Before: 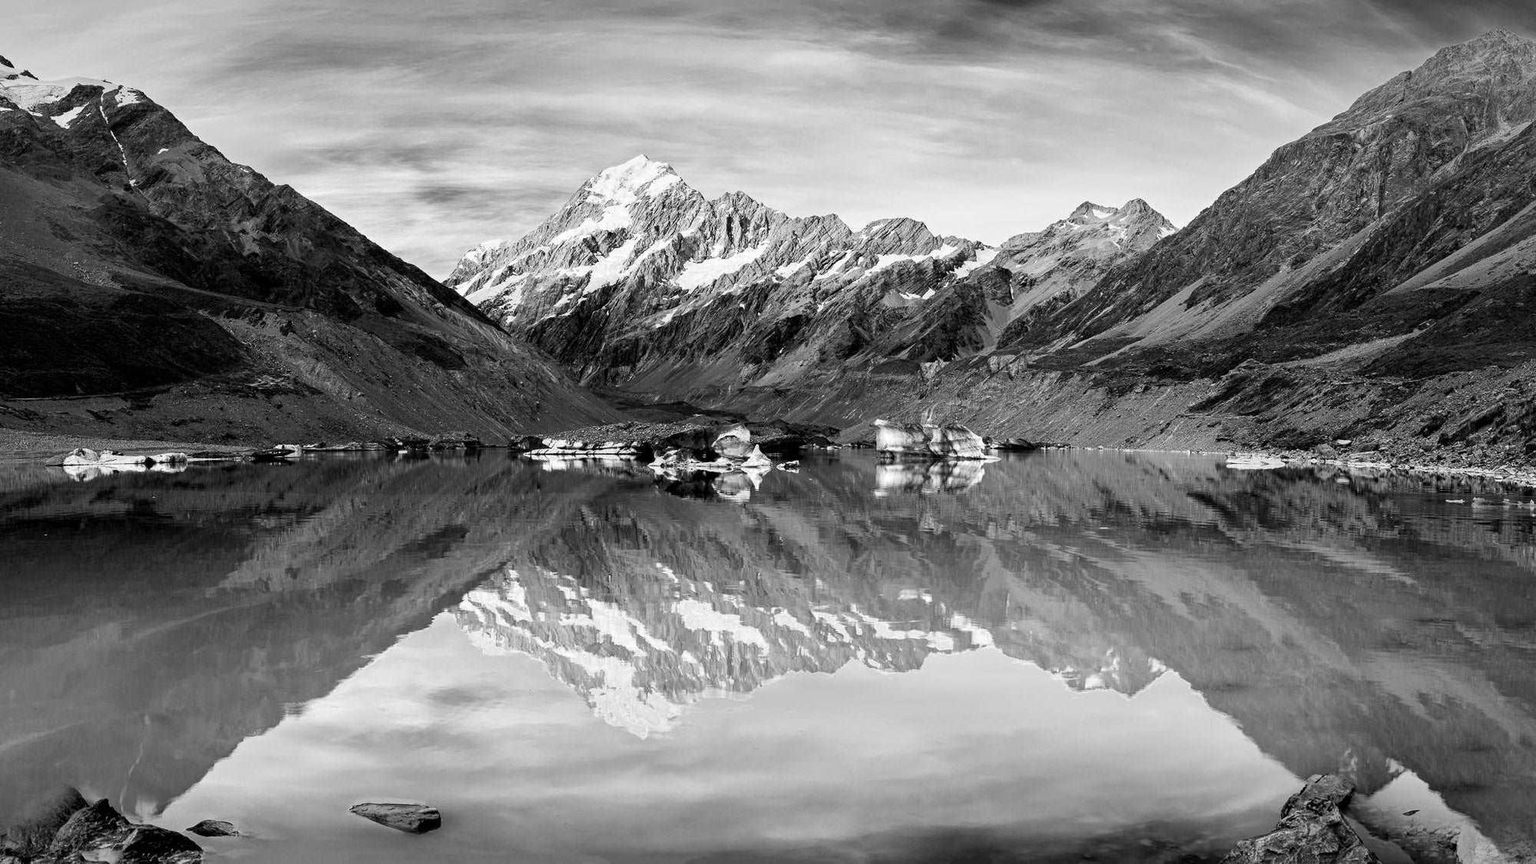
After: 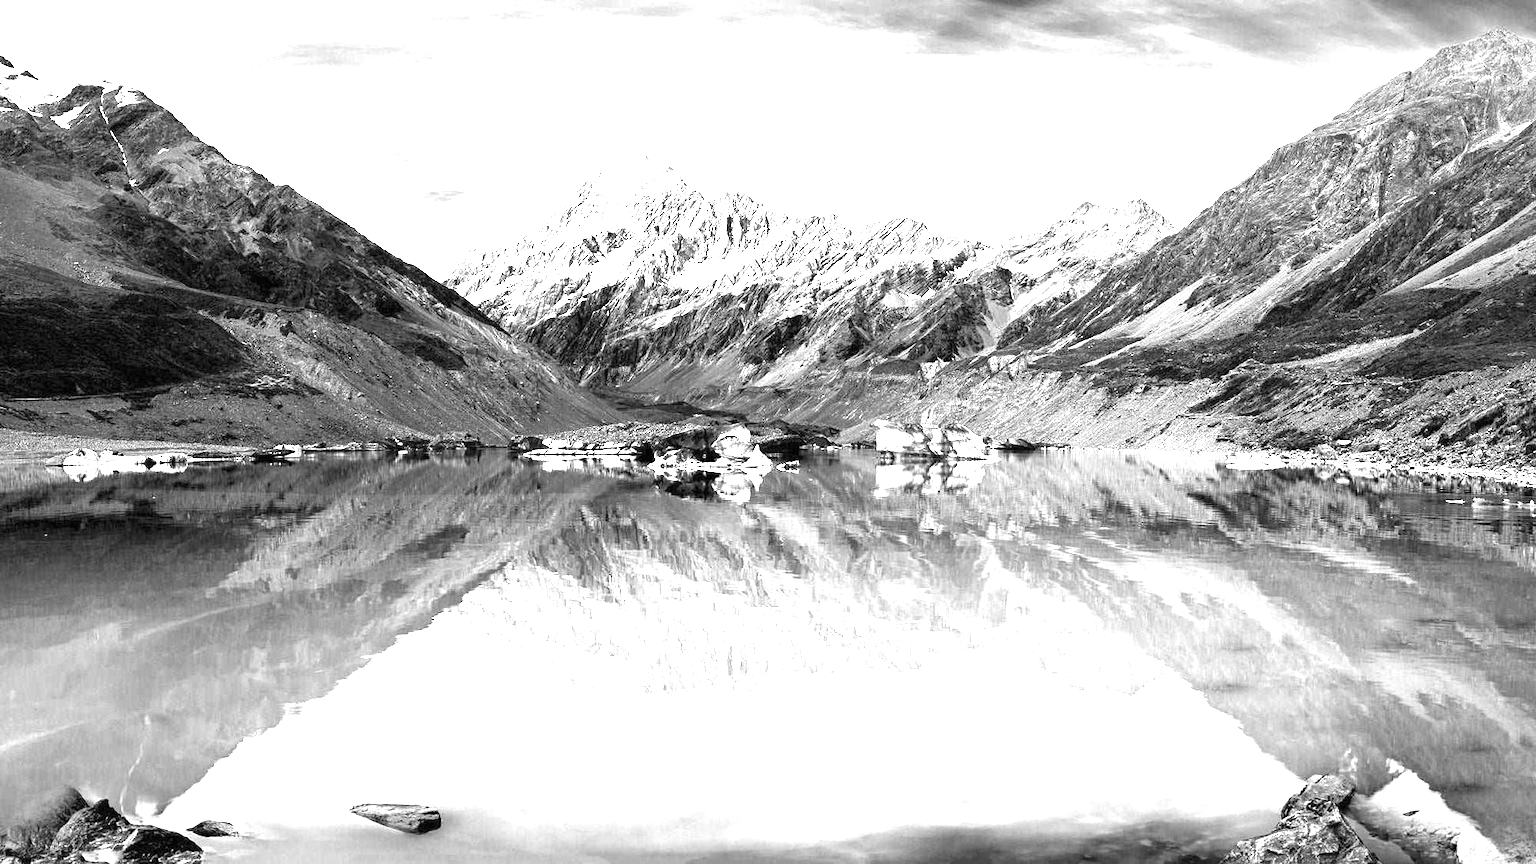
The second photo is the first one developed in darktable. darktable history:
exposure: black level correction 0, exposure 1.9 EV, compensate highlight preservation false
color zones: curves: ch2 [(0, 0.5) (0.143, 0.517) (0.286, 0.571) (0.429, 0.522) (0.571, 0.5) (0.714, 0.5) (0.857, 0.5) (1, 0.5)]
